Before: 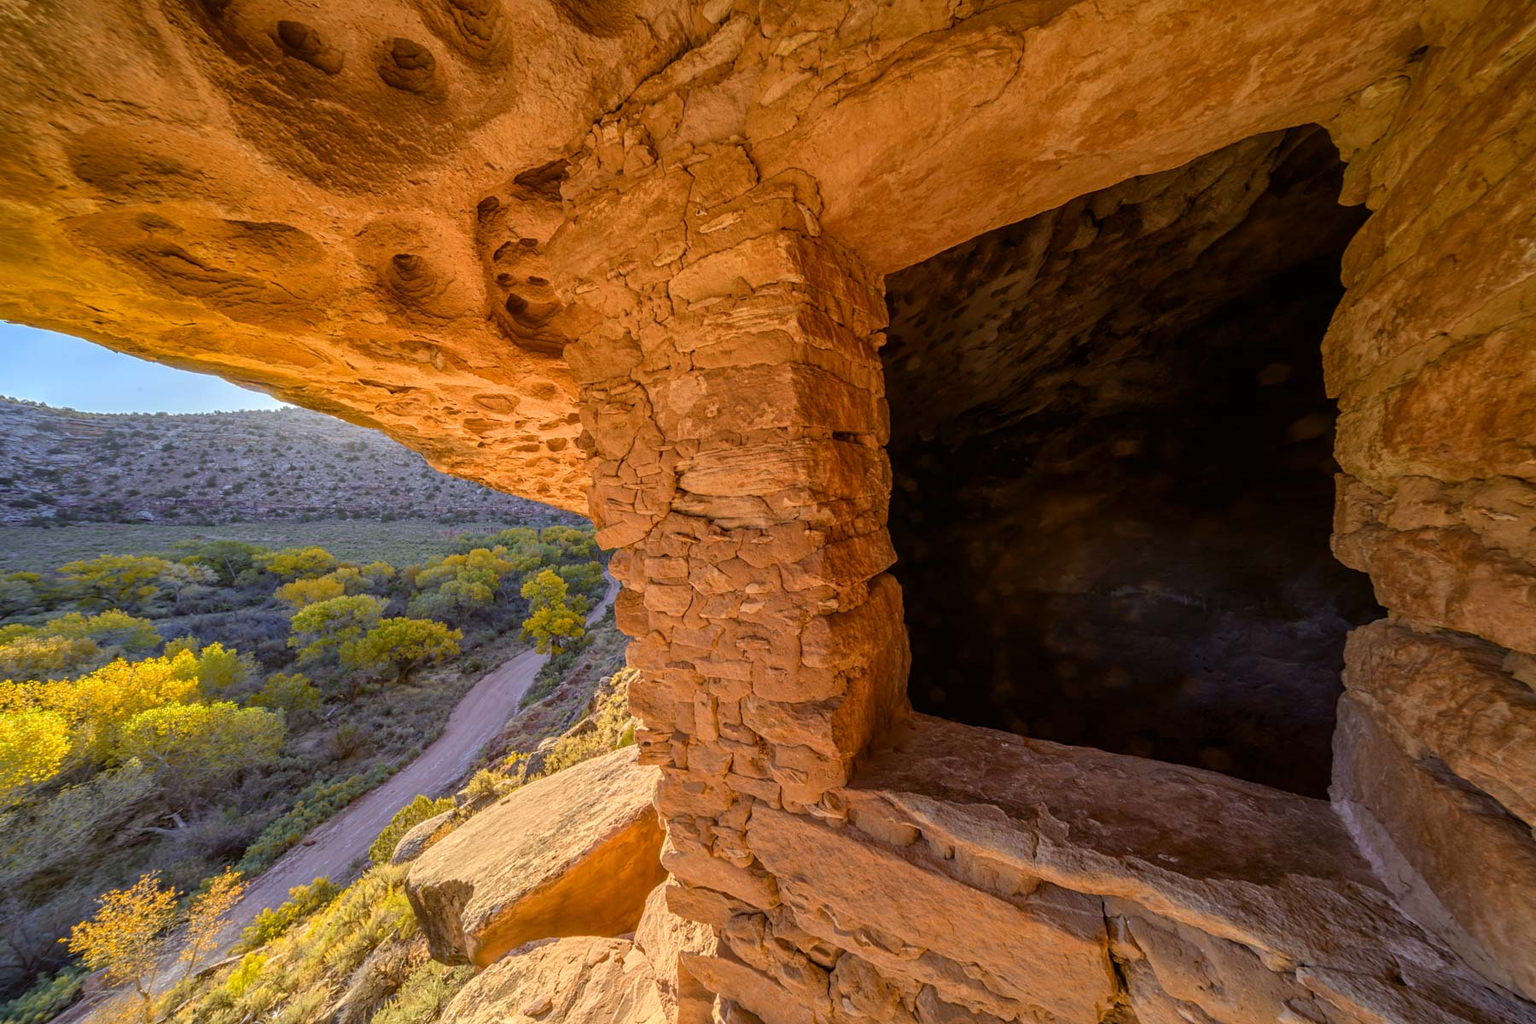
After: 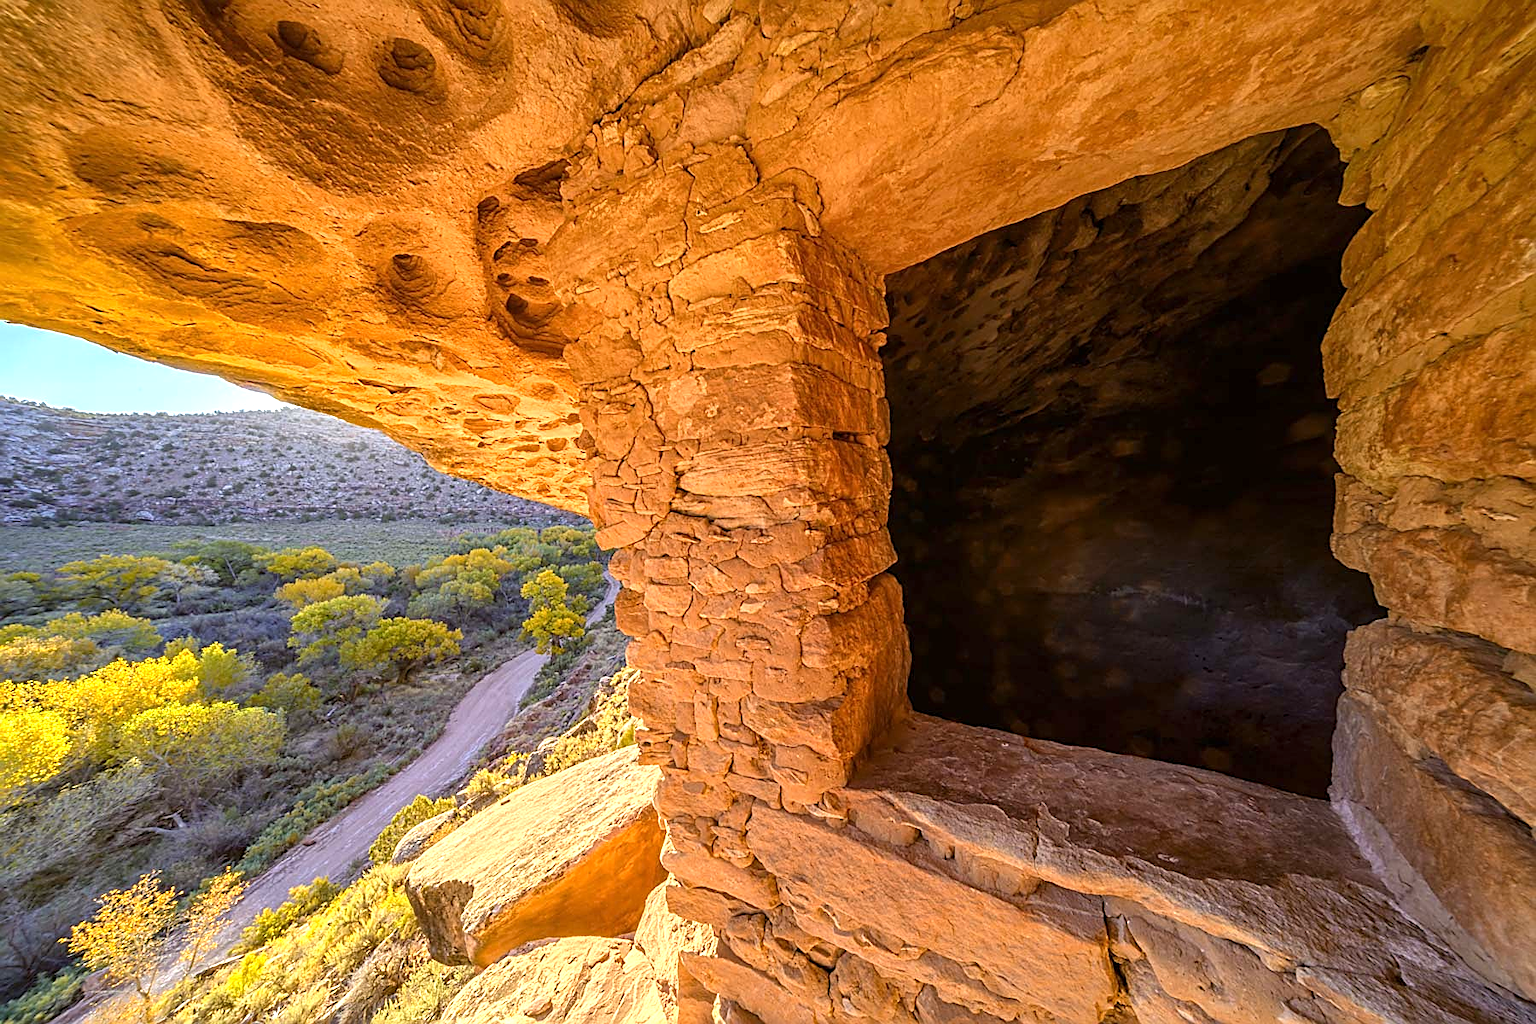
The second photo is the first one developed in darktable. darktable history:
sharpen: amount 0.75
exposure: exposure 0.77 EV, compensate highlight preservation false
